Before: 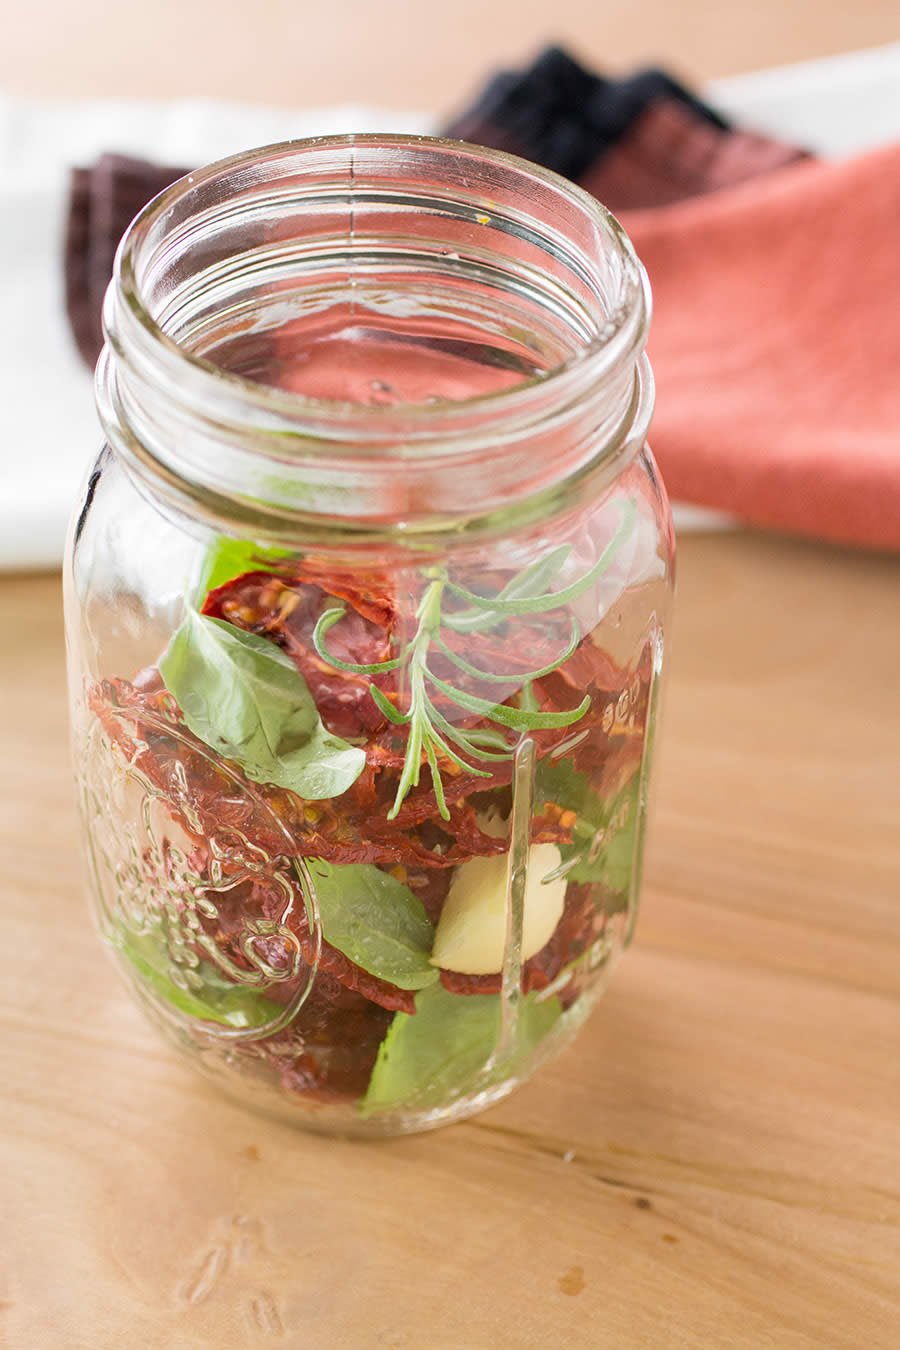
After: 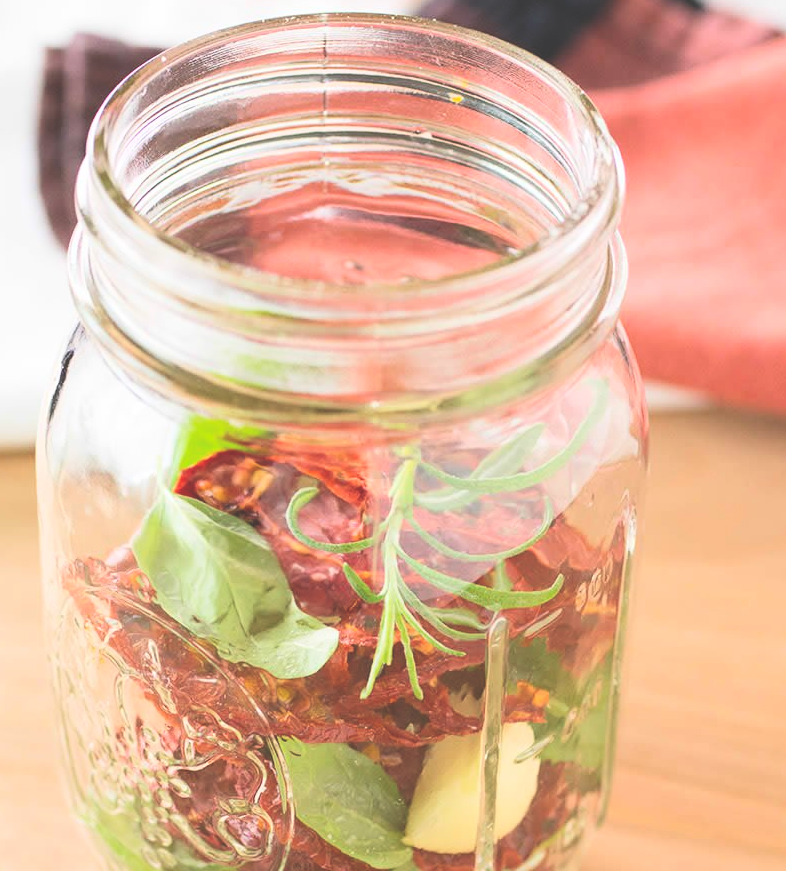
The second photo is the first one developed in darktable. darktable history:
contrast brightness saturation: contrast 0.2, brightness 0.16, saturation 0.22
exposure: black level correction -0.03, compensate highlight preservation false
crop: left 3.015%, top 8.969%, right 9.647%, bottom 26.457%
